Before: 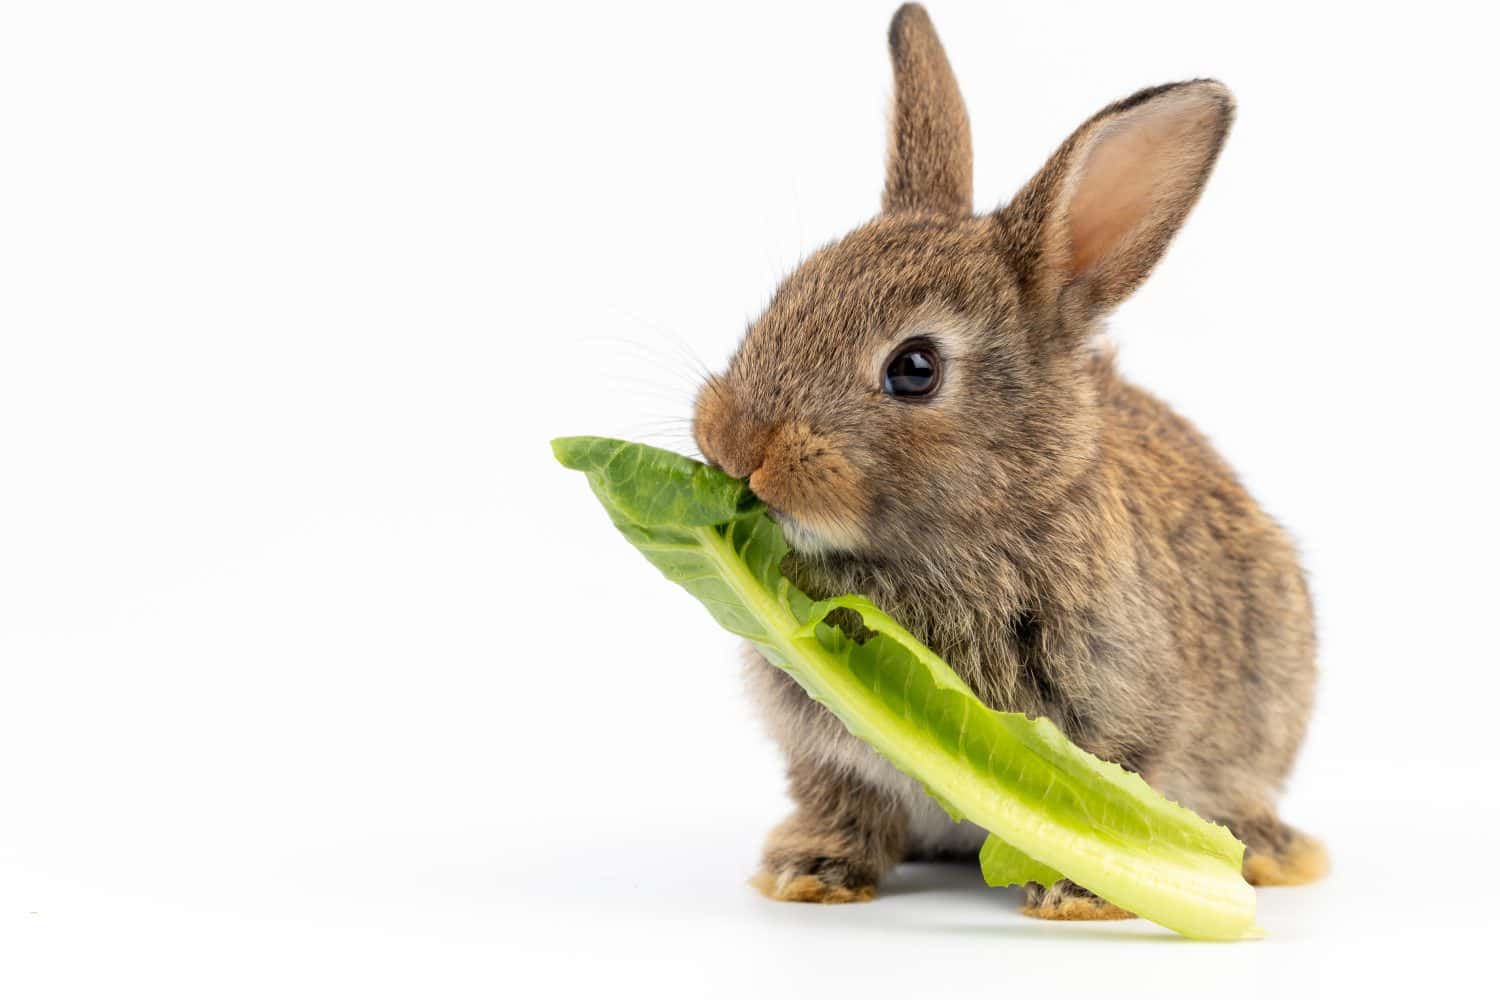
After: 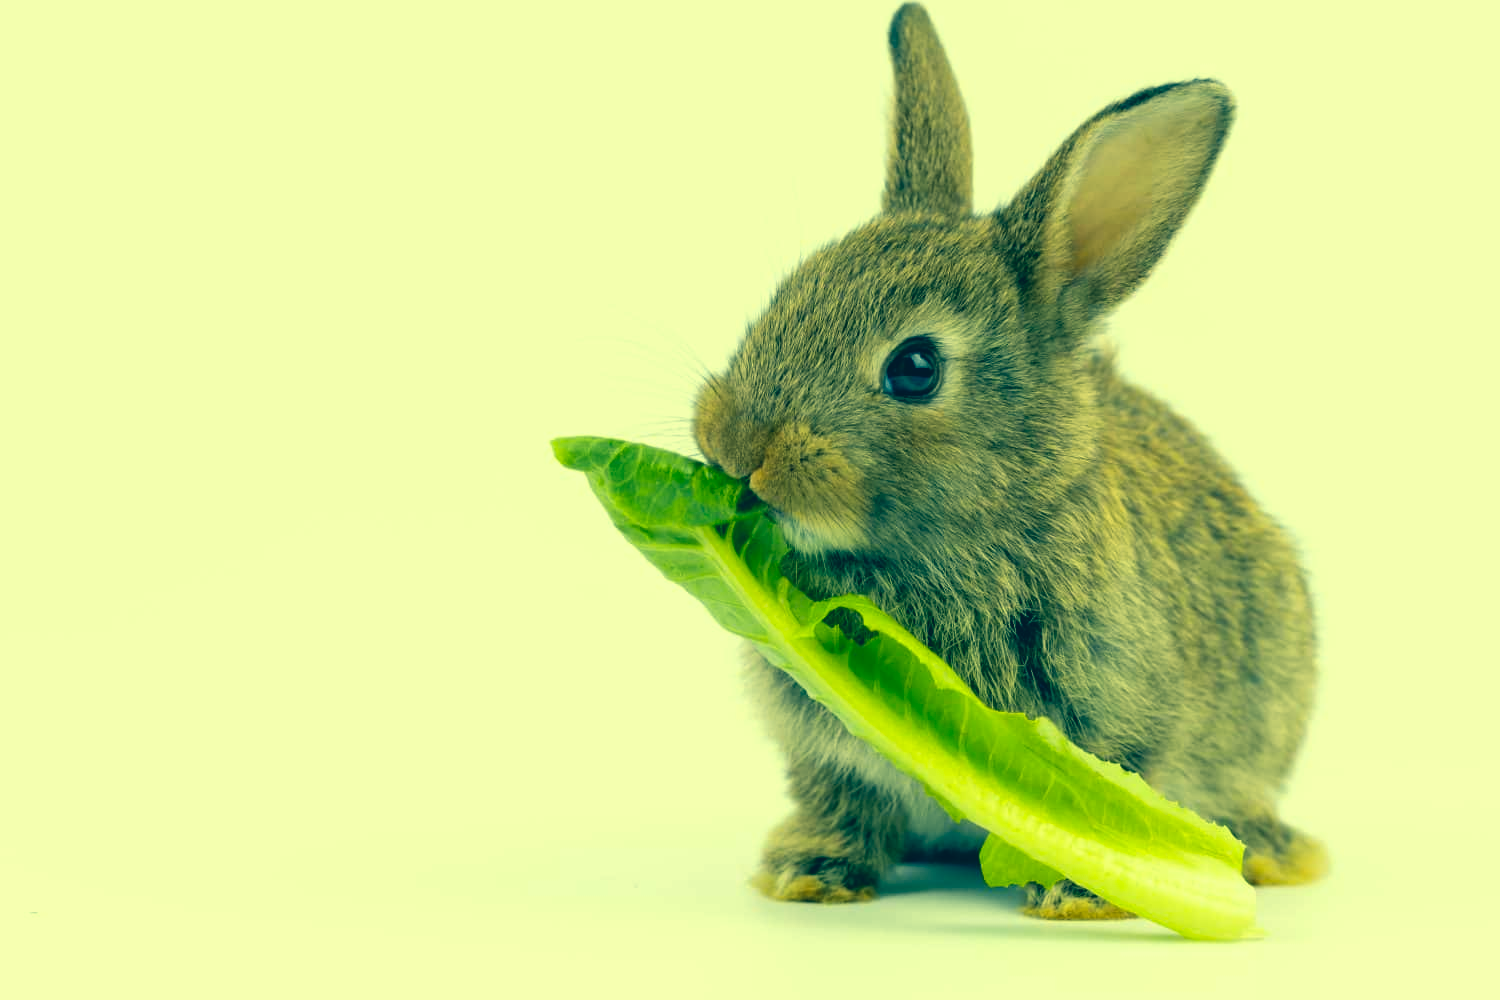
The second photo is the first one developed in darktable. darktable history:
color correction: highlights a* -15.36, highlights b* 39.53, shadows a* -39.23, shadows b* -26.41
